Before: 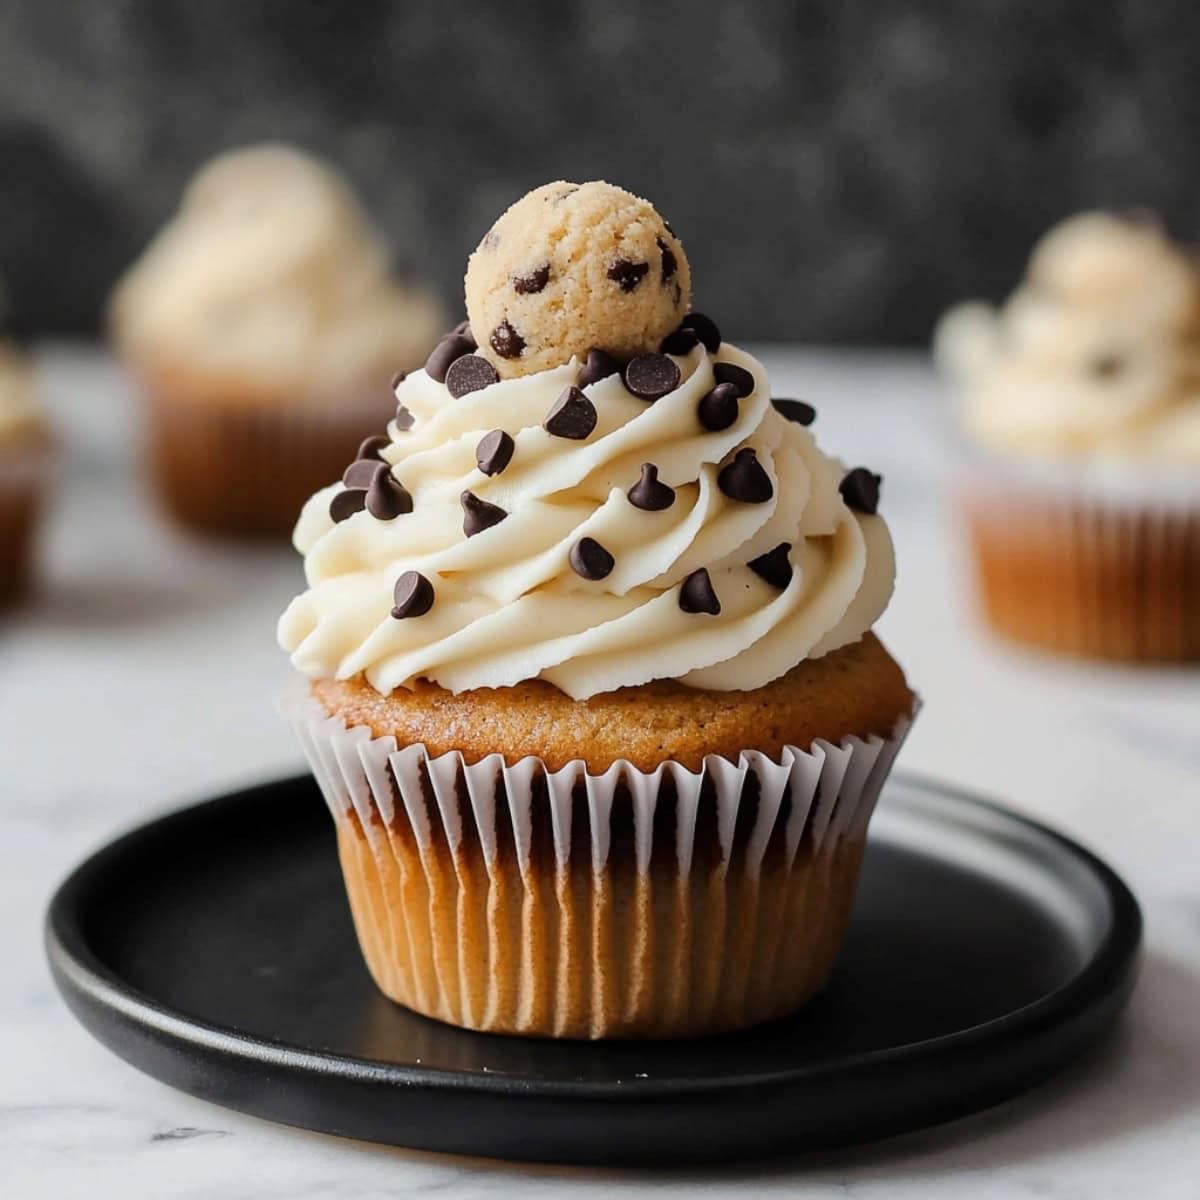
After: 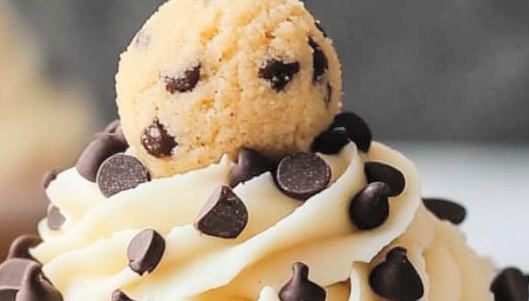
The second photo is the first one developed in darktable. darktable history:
contrast brightness saturation: contrast 0.101, brightness 0.296, saturation 0.148
shadows and highlights: shadows 29.36, highlights -29.62, low approximation 0.01, soften with gaussian
crop: left 29.105%, top 16.829%, right 26.772%, bottom 58.02%
